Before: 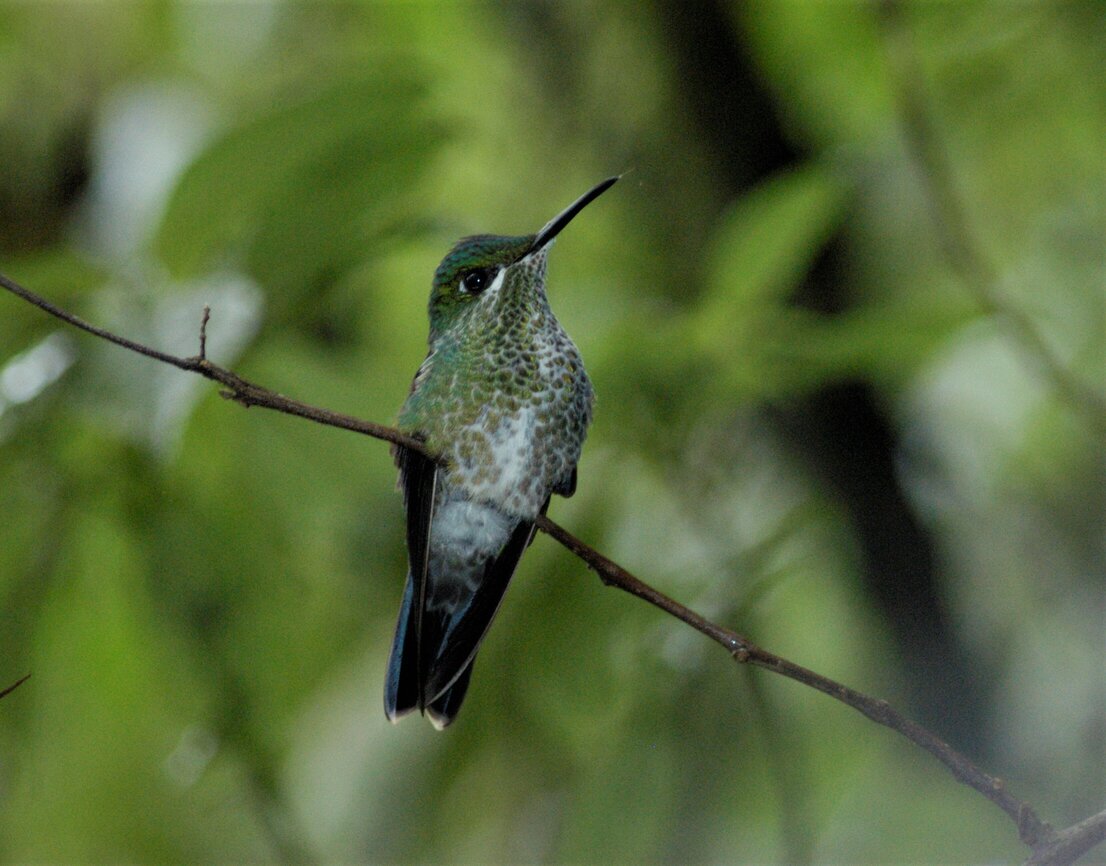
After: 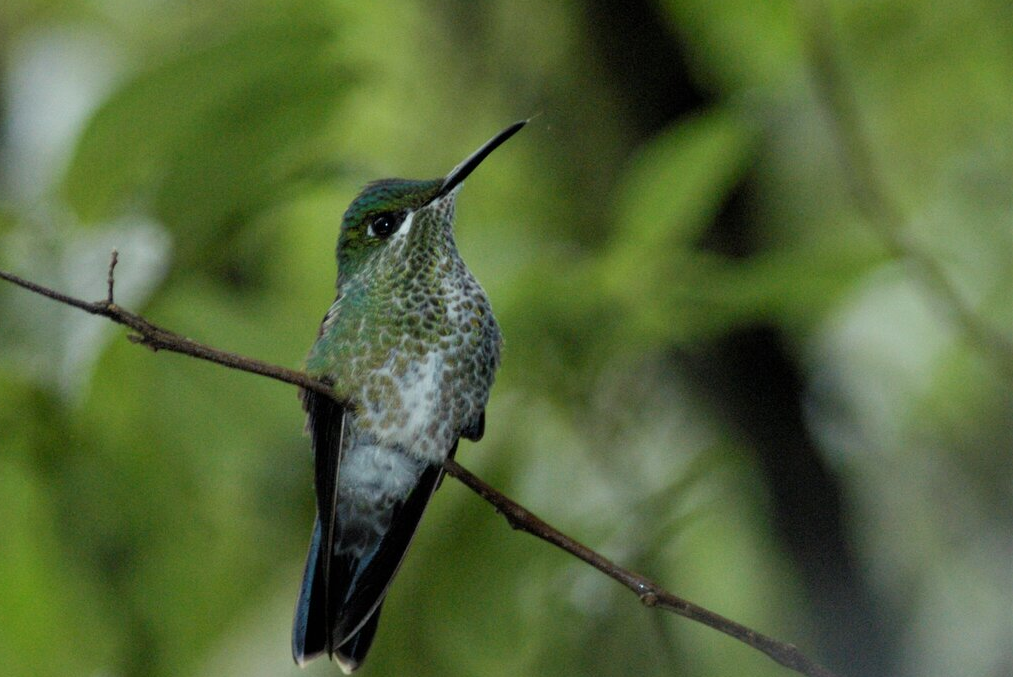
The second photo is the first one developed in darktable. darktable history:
crop: left 8.408%, top 6.557%, bottom 15.236%
